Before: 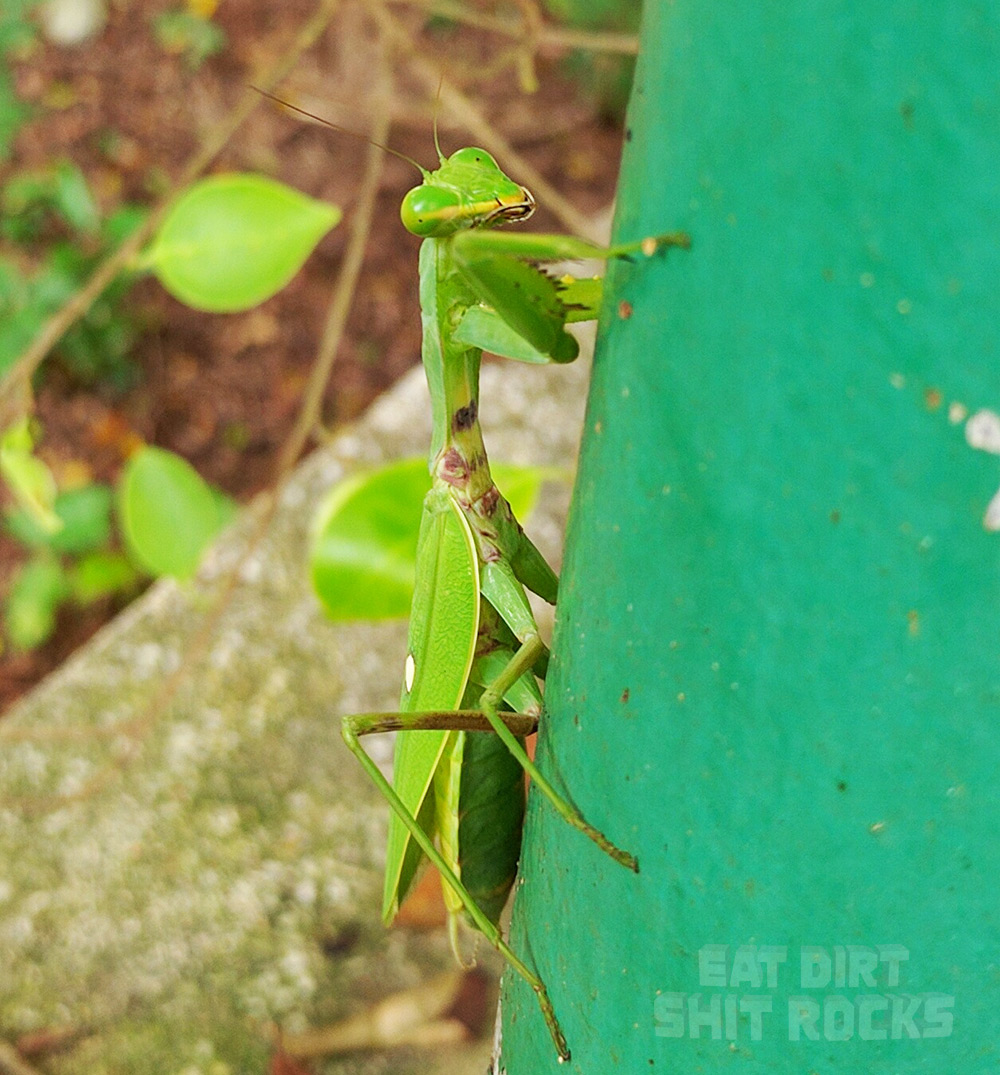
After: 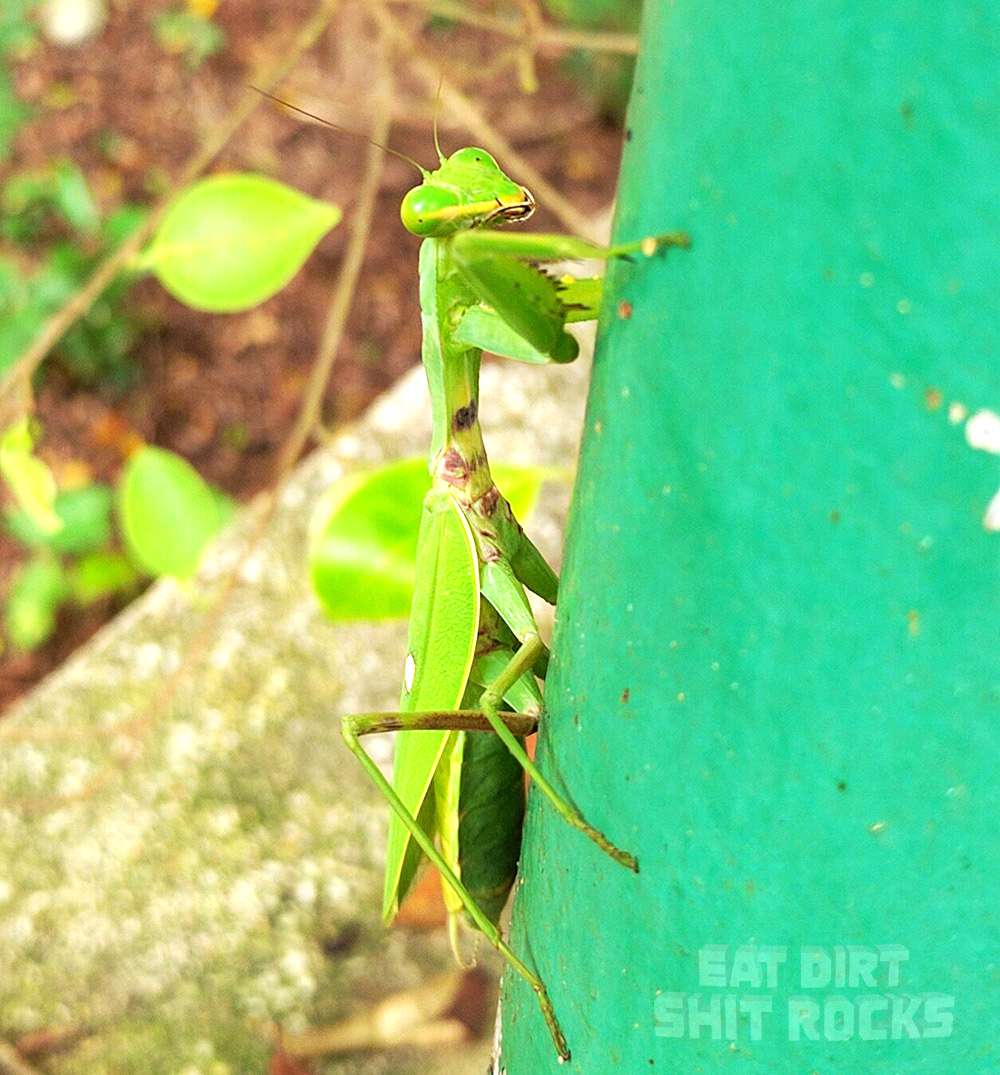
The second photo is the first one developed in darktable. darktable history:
tone equalizer: -8 EV -0.763 EV, -7 EV -0.692 EV, -6 EV -0.616 EV, -5 EV -0.392 EV, -3 EV 0.367 EV, -2 EV 0.6 EV, -1 EV 0.677 EV, +0 EV 0.768 EV
